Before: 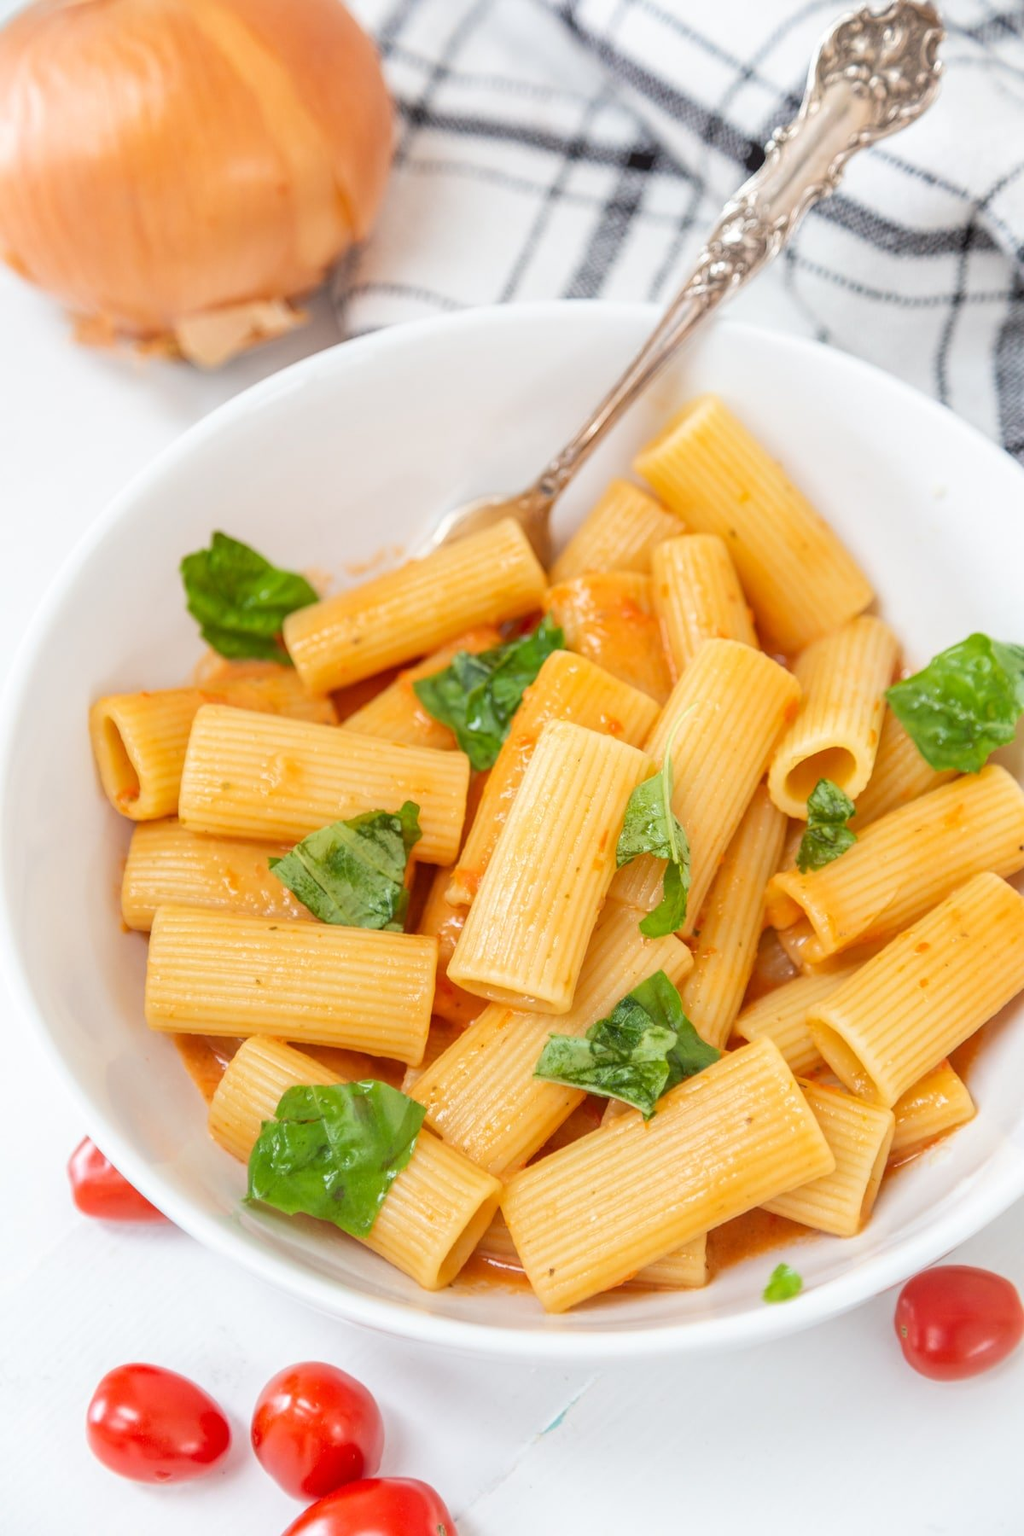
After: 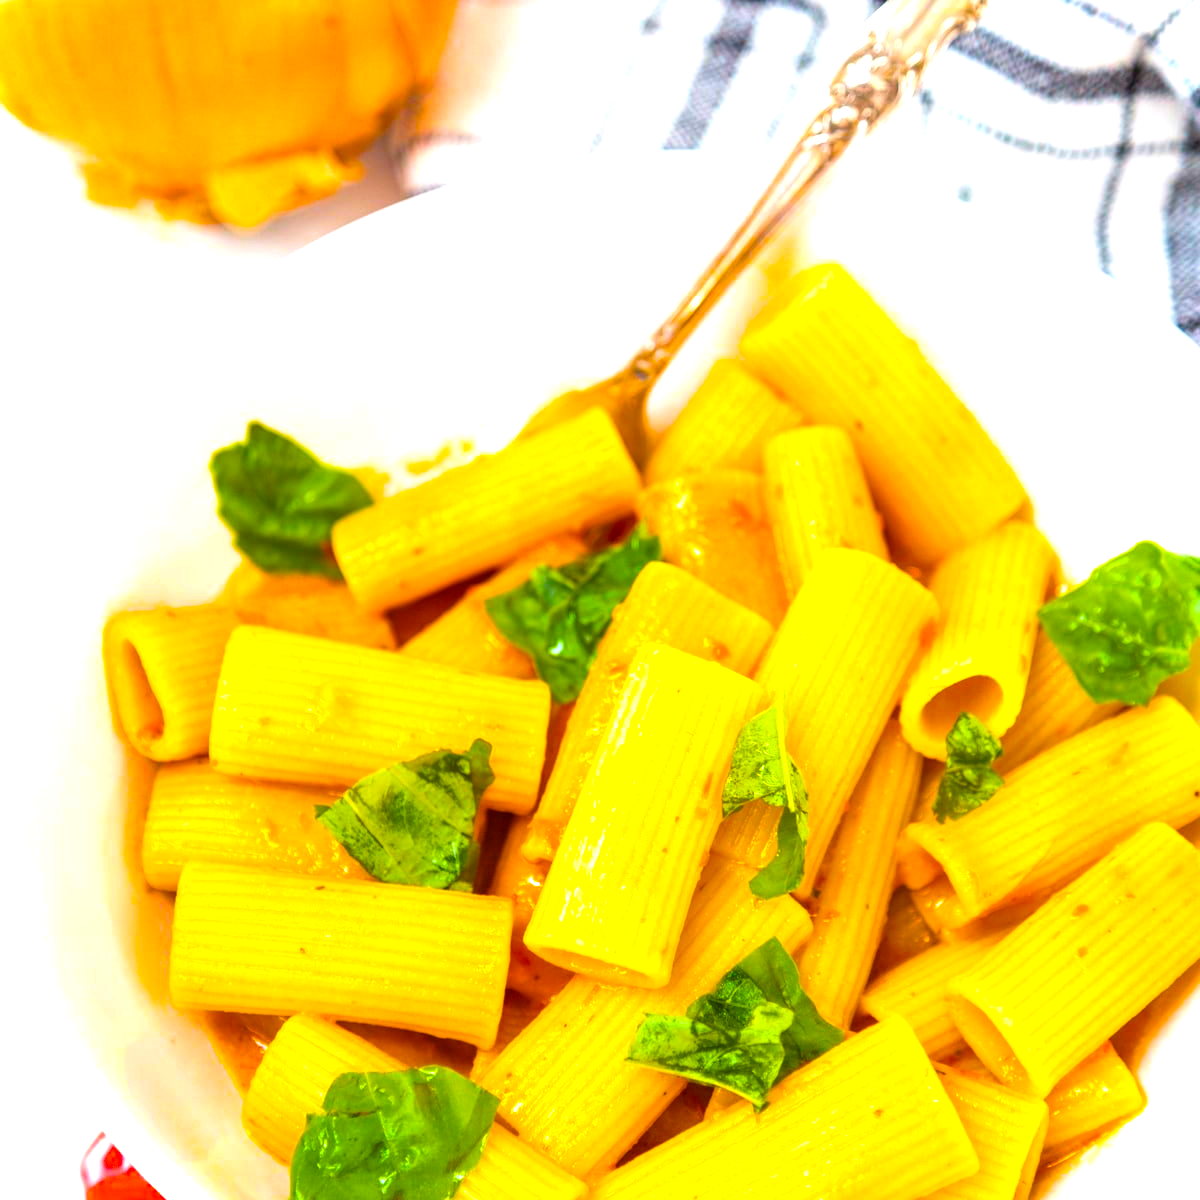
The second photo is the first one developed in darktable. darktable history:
crop: top 11.166%, bottom 22.168%
color balance rgb: linear chroma grading › global chroma 20%, perceptual saturation grading › global saturation 65%, perceptual saturation grading › highlights 50%, perceptual saturation grading › shadows 30%, perceptual brilliance grading › global brilliance 12%, perceptual brilliance grading › highlights 15%, global vibrance 20%
